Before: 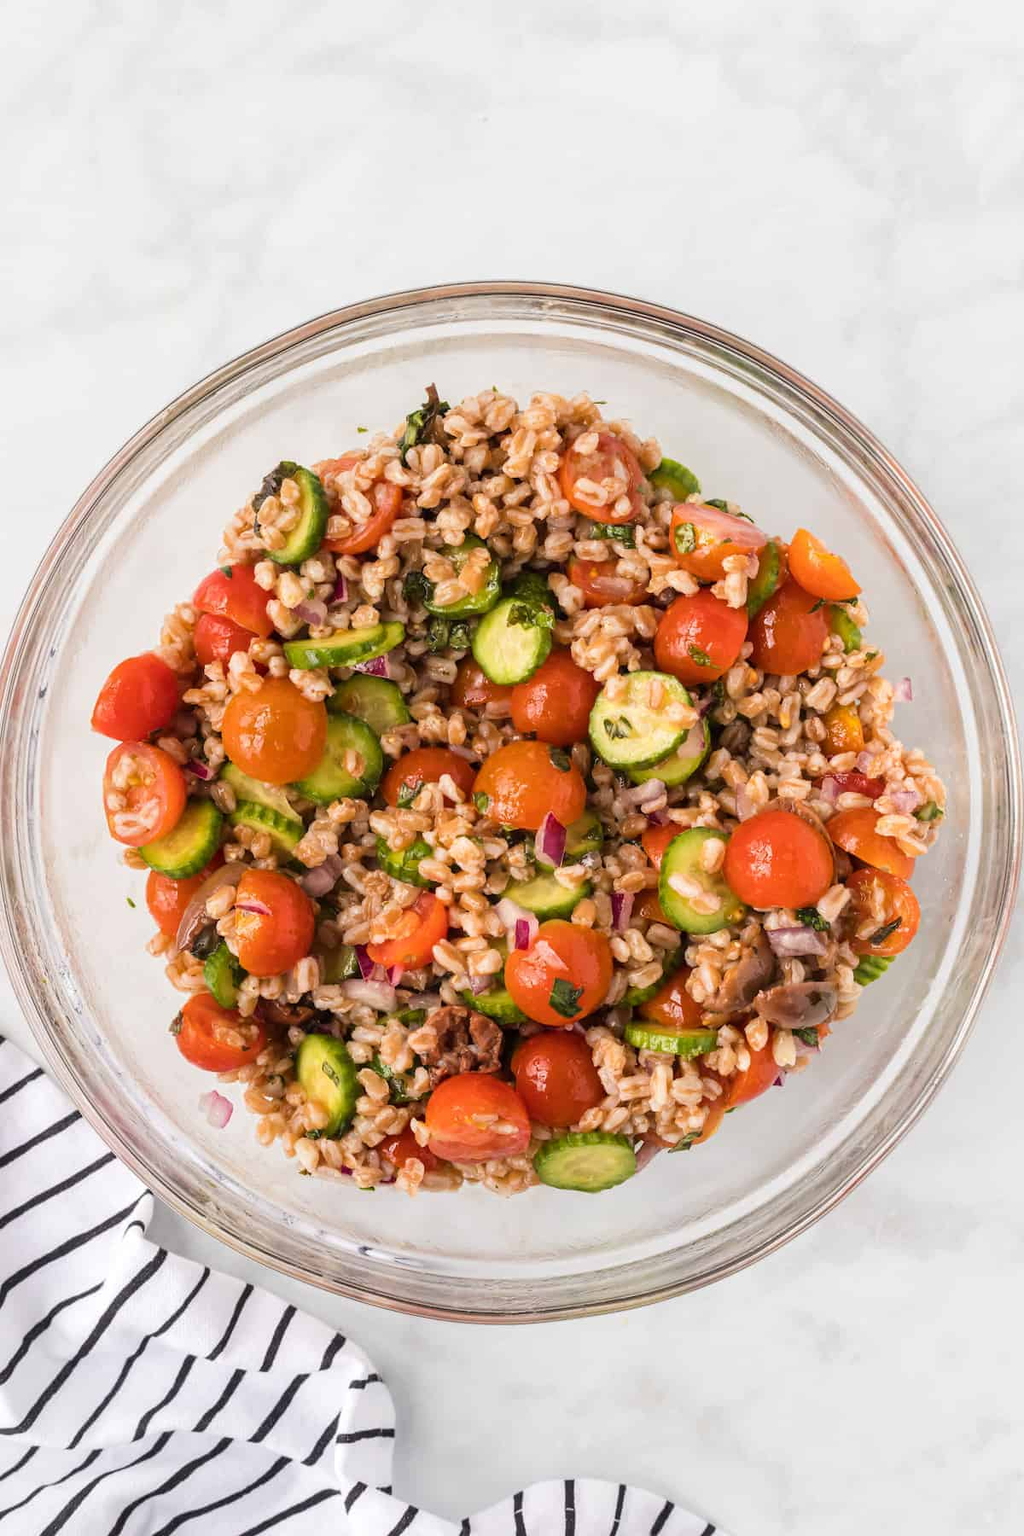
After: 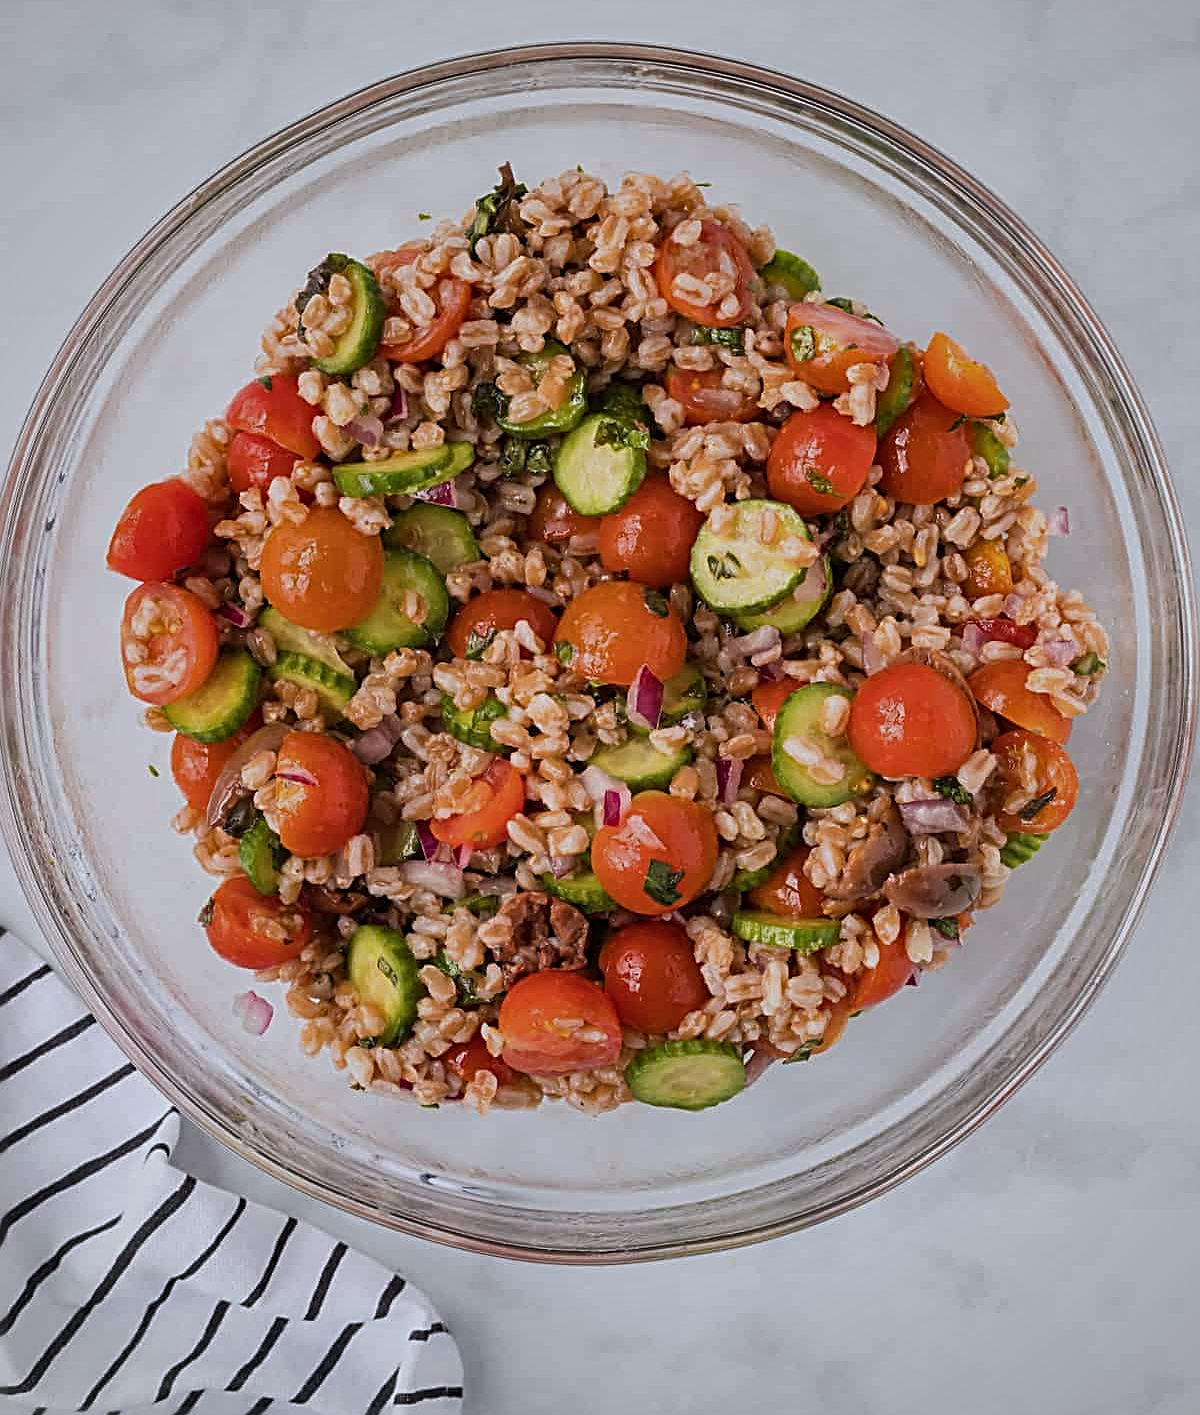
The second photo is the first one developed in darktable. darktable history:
exposure: exposure -0.545 EV, compensate exposure bias true, compensate highlight preservation false
vignetting: brightness -0.264
sharpen: radius 2.841, amount 0.724
crop and rotate: top 15.957%, bottom 5.421%
shadows and highlights: radius 336.35, shadows 29.01, soften with gaussian
color correction: highlights a* -0.762, highlights b* -9.18
